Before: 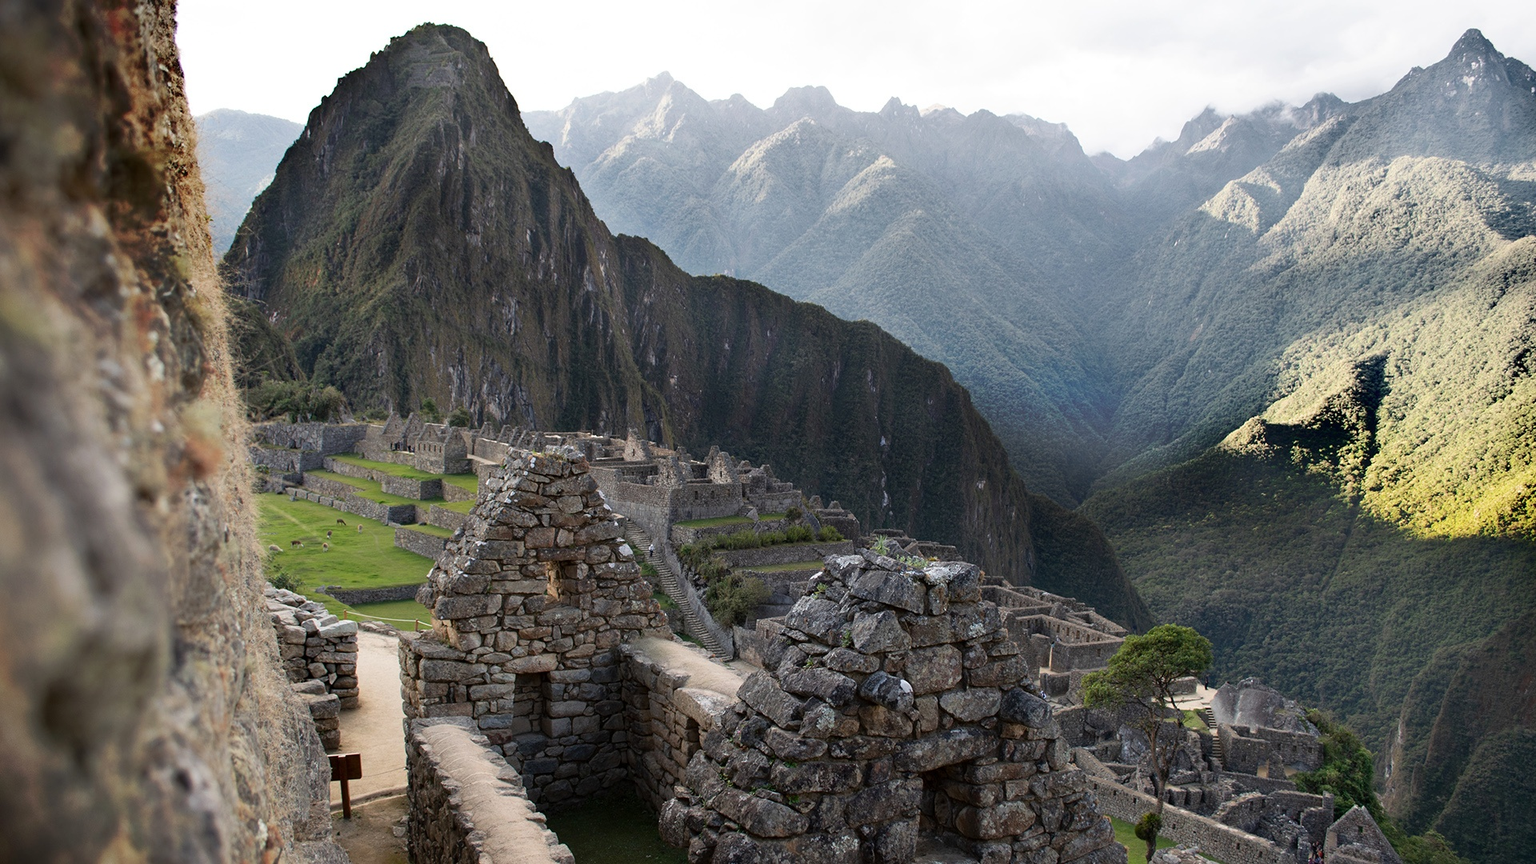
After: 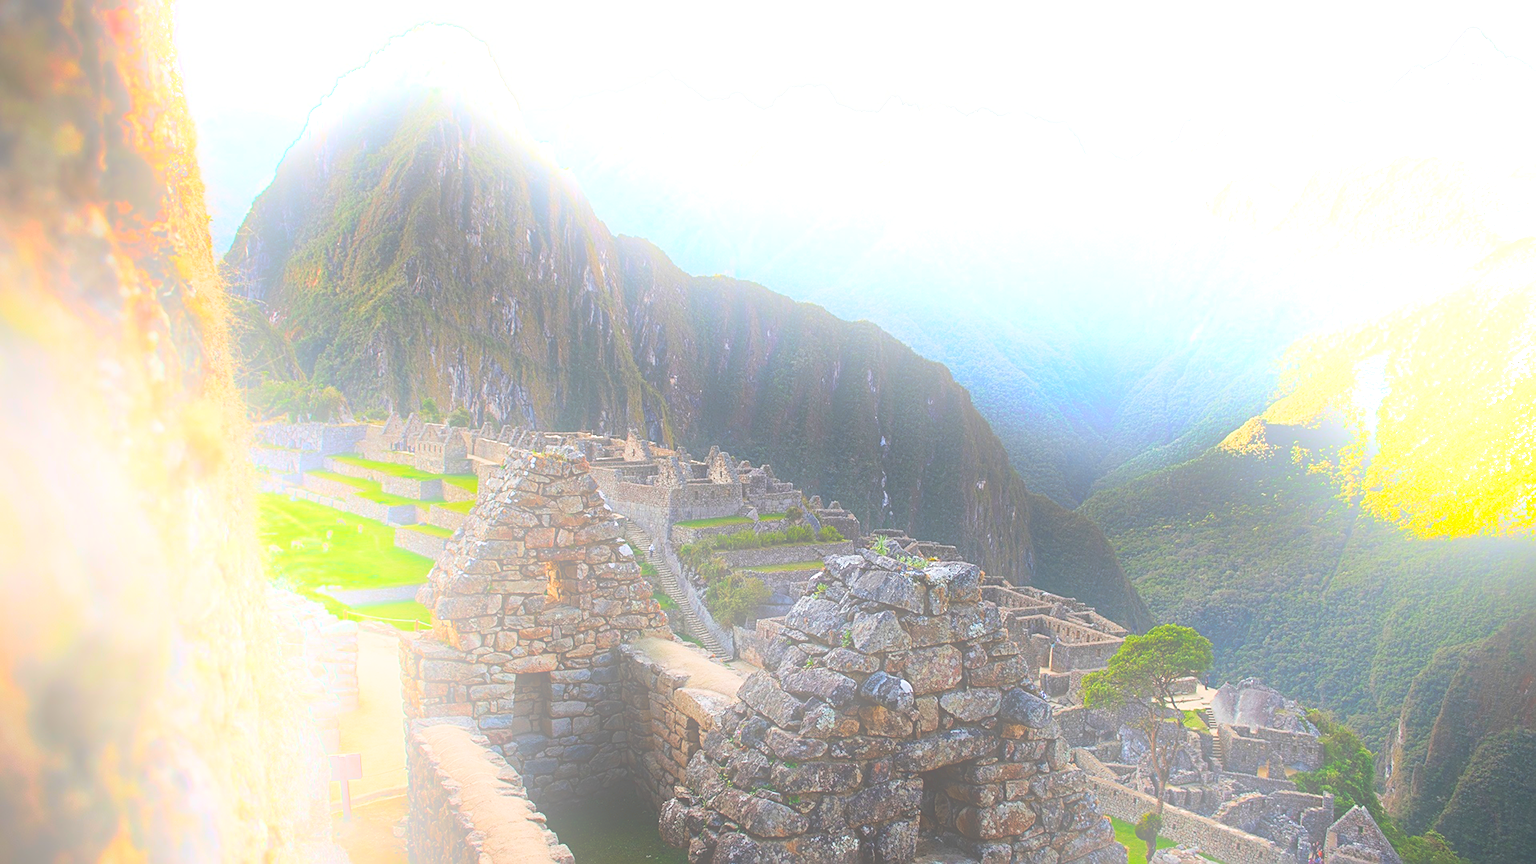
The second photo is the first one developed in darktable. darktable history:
contrast brightness saturation: saturation 0.5
bloom: size 25%, threshold 5%, strength 90%
tone curve: curves: ch0 [(0, 0) (0.003, 0.018) (0.011, 0.019) (0.025, 0.024) (0.044, 0.037) (0.069, 0.053) (0.1, 0.075) (0.136, 0.105) (0.177, 0.136) (0.224, 0.179) (0.277, 0.244) (0.335, 0.319) (0.399, 0.4) (0.468, 0.495) (0.543, 0.58) (0.623, 0.671) (0.709, 0.757) (0.801, 0.838) (0.898, 0.913) (1, 1)], preserve colors none
sharpen: on, module defaults
